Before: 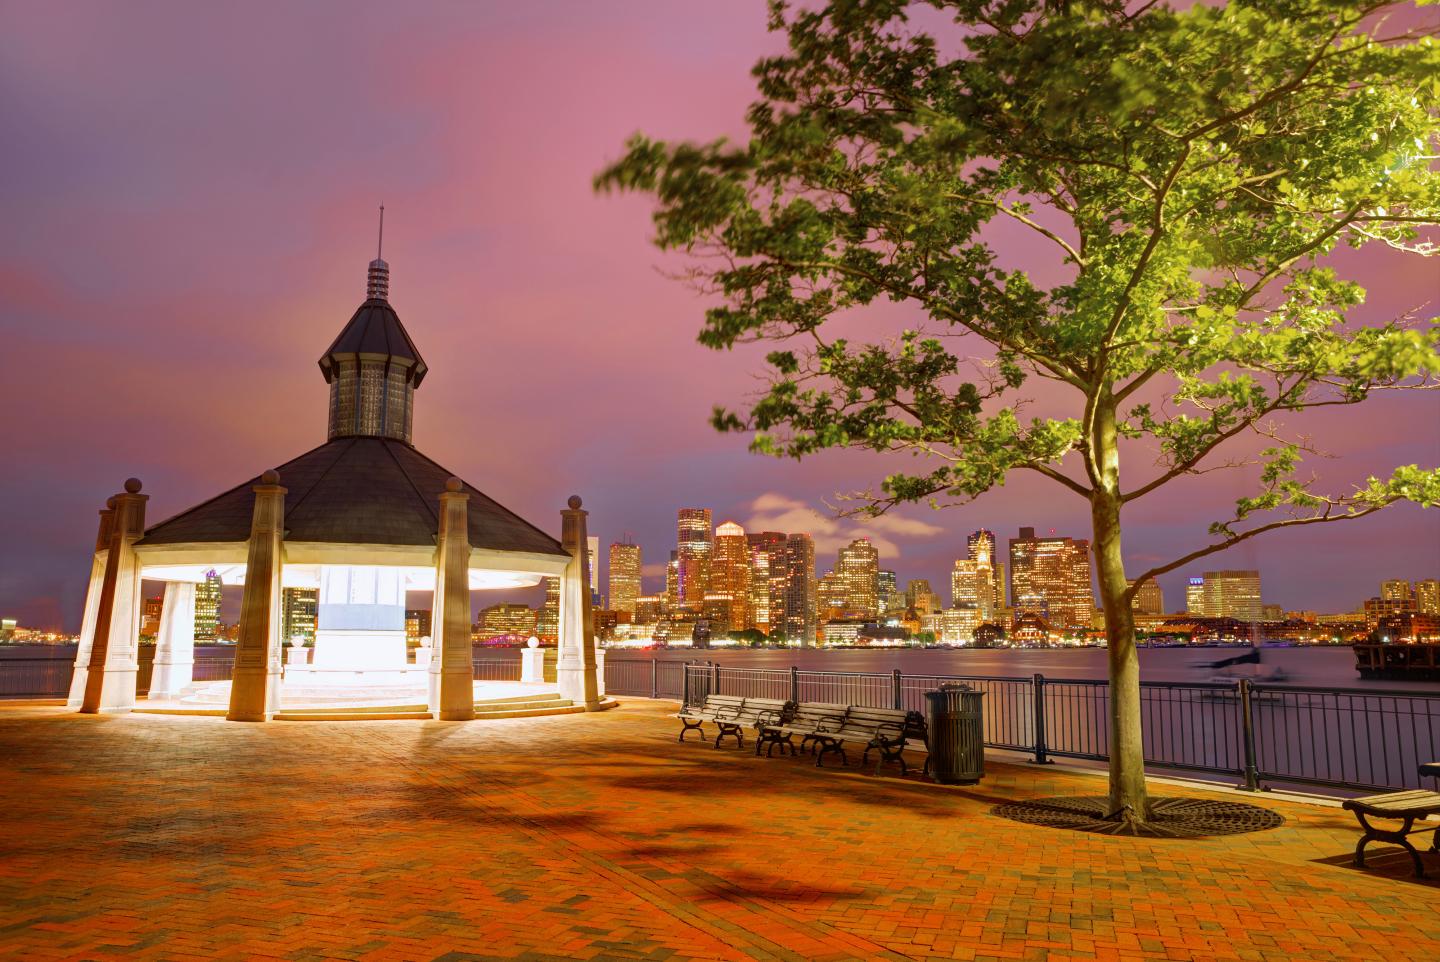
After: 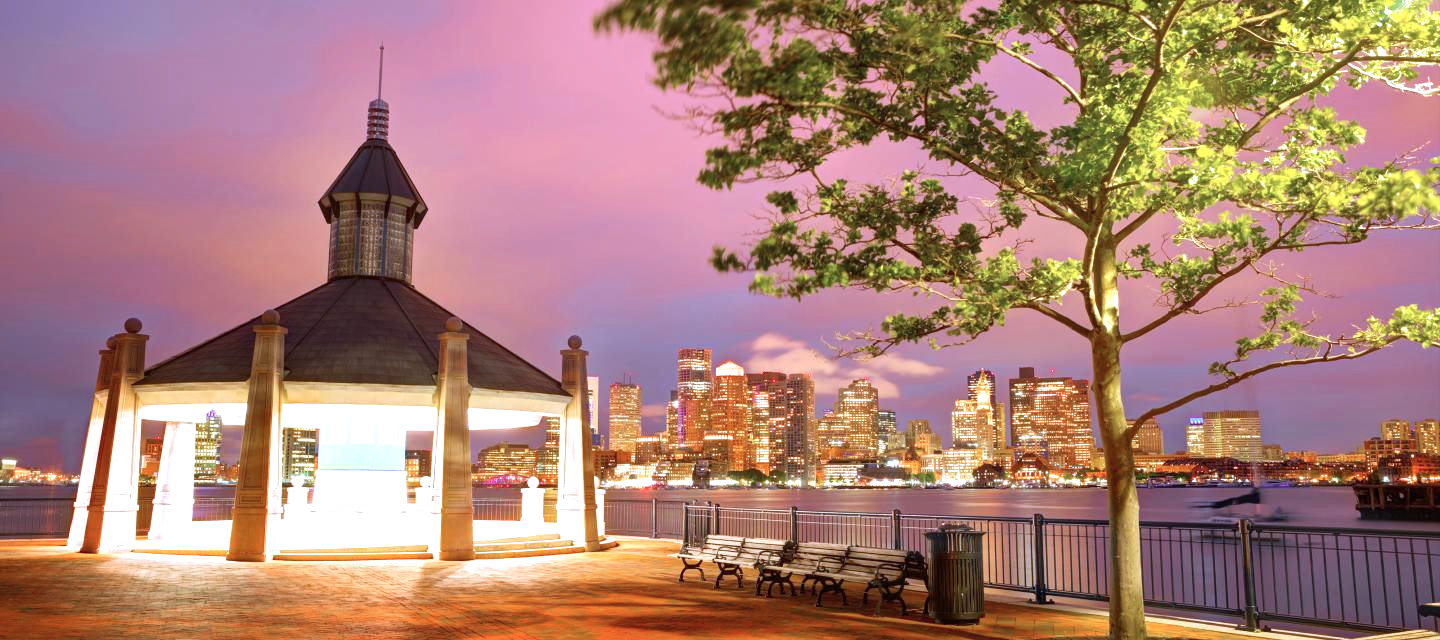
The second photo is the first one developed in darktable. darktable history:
shadows and highlights: shadows 20.55, highlights -20.99, soften with gaussian
crop: top 16.727%, bottom 16.727%
exposure: exposure 0.7 EV, compensate highlight preservation false
color correction: highlights a* -2.24, highlights b* -18.1
